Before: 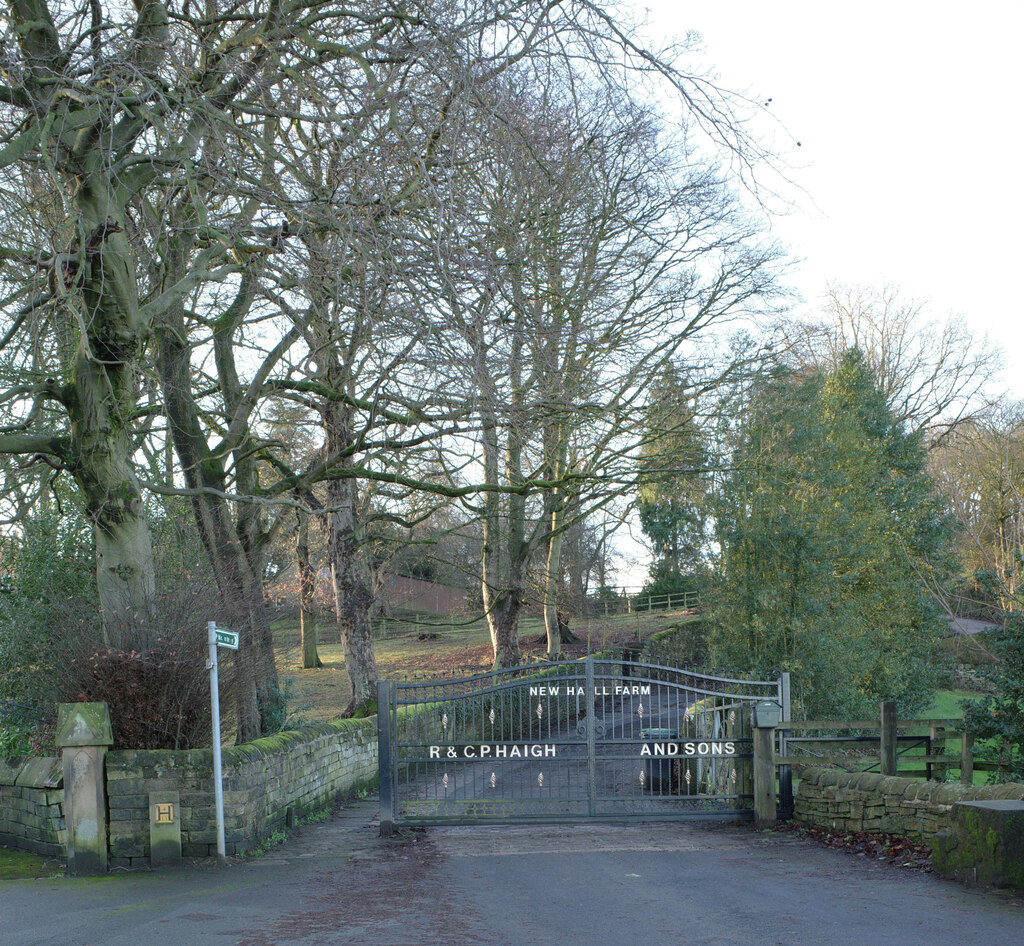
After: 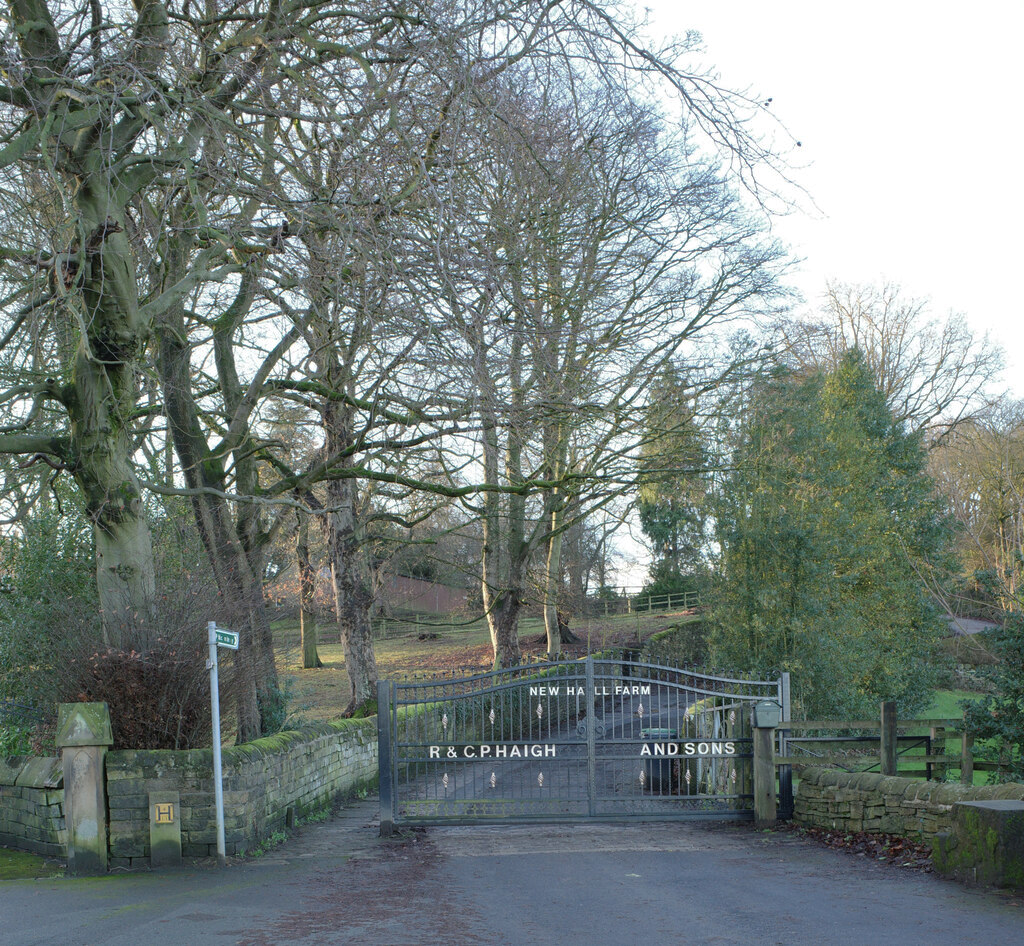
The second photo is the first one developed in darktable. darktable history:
shadows and highlights: shadows 29.99
